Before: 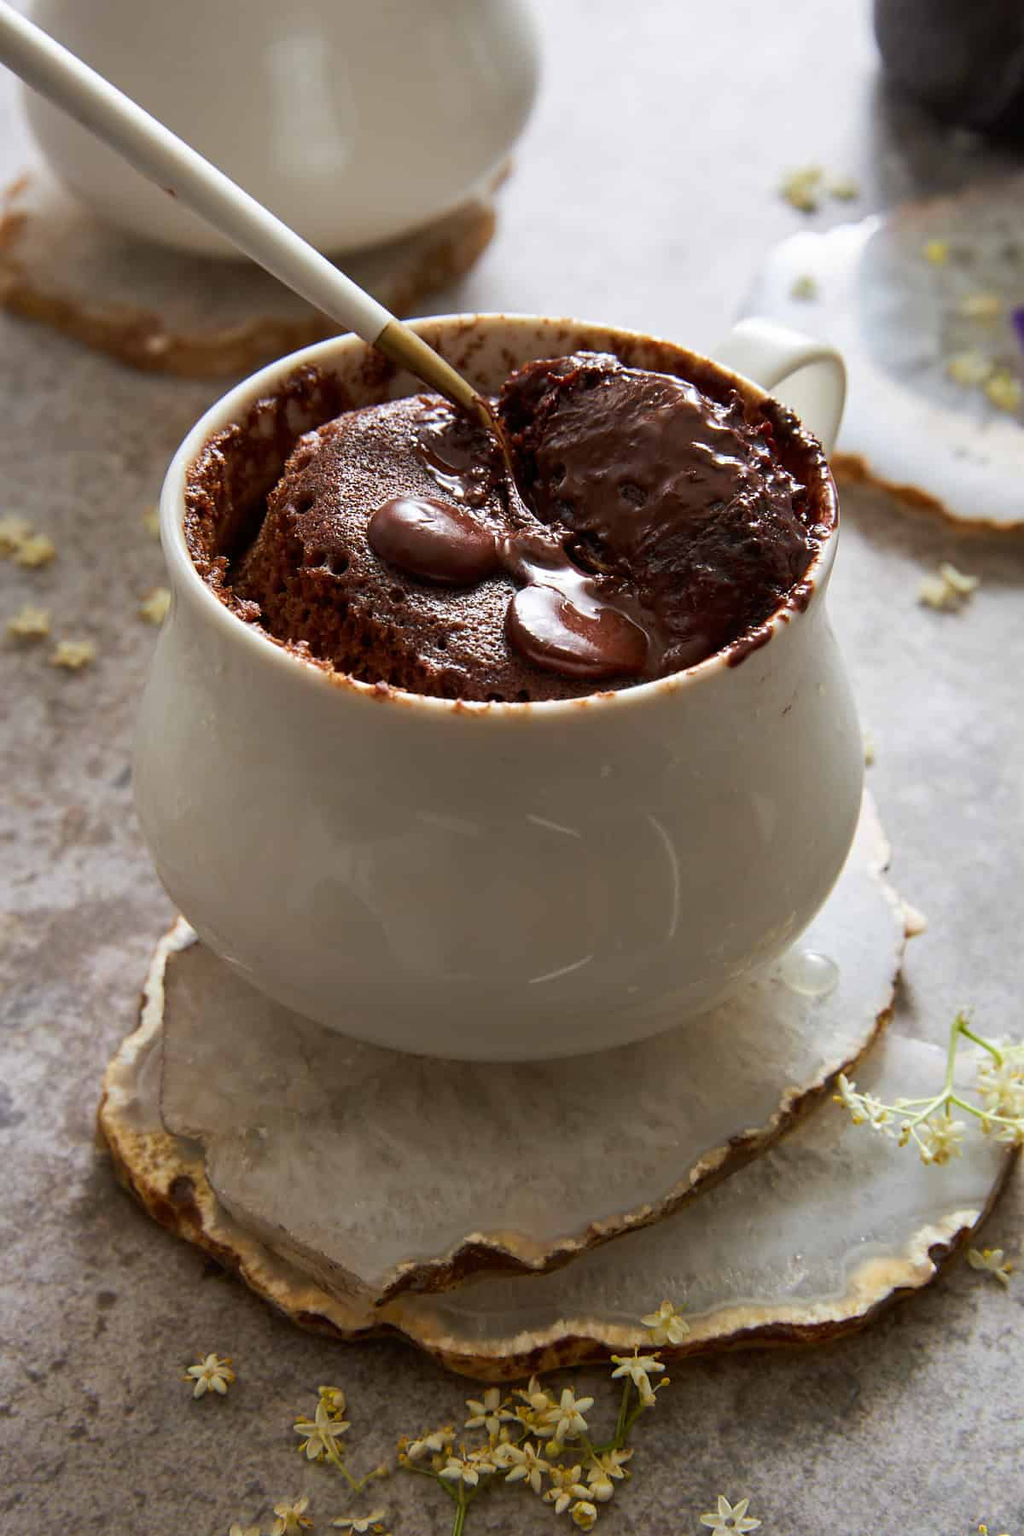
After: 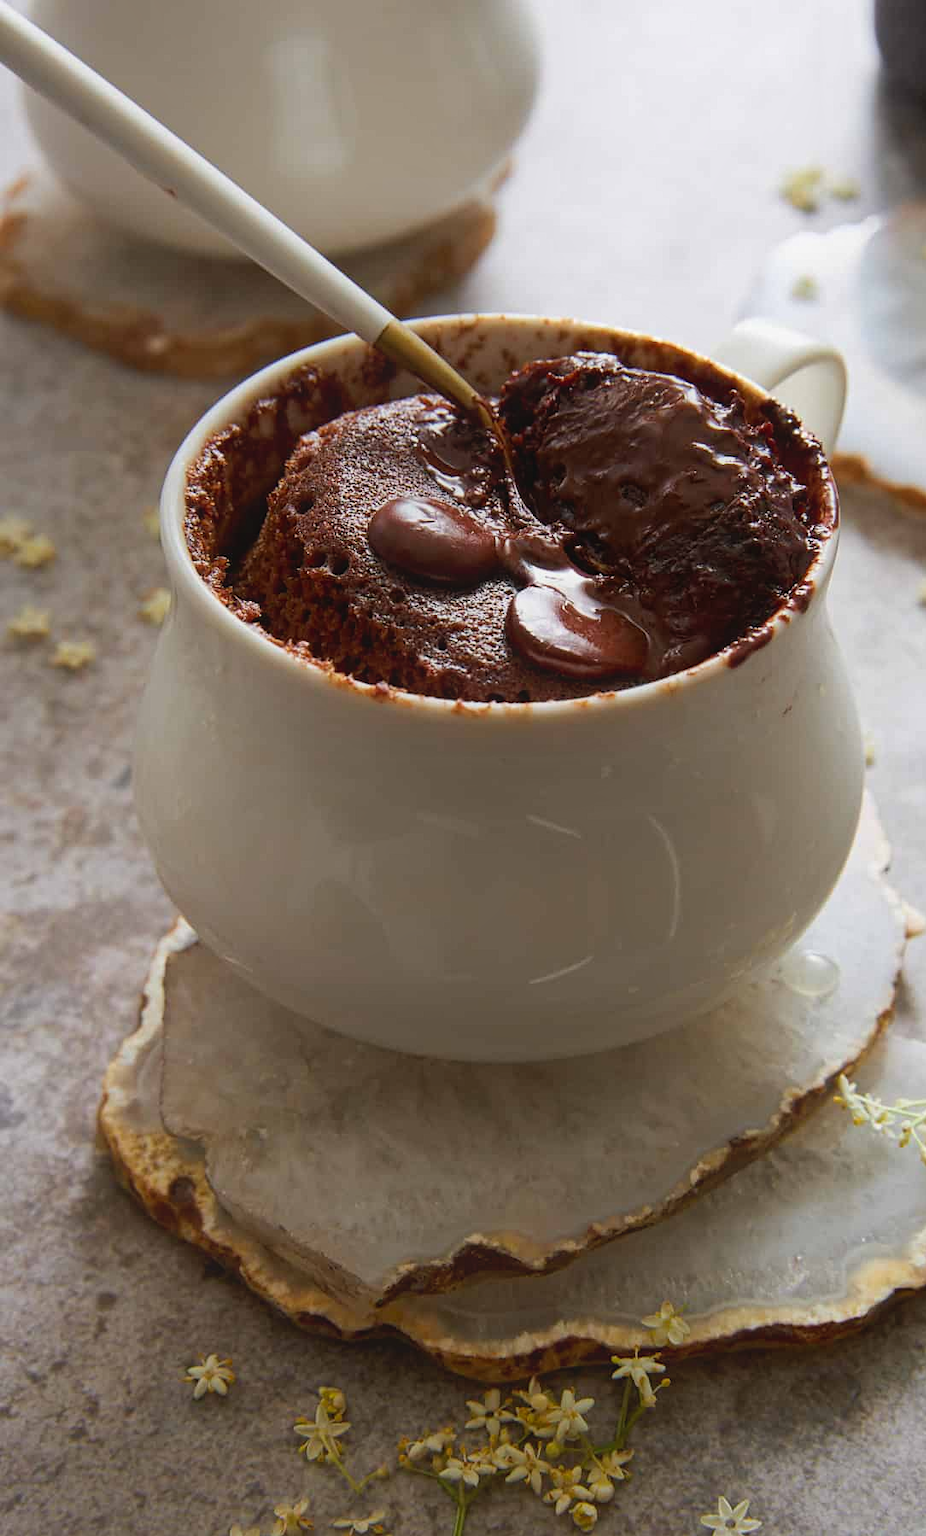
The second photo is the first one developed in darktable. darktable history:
crop: right 9.509%, bottom 0.031%
contrast equalizer: y [[0.439, 0.44, 0.442, 0.457, 0.493, 0.498], [0.5 ×6], [0.5 ×6], [0 ×6], [0 ×6]]
